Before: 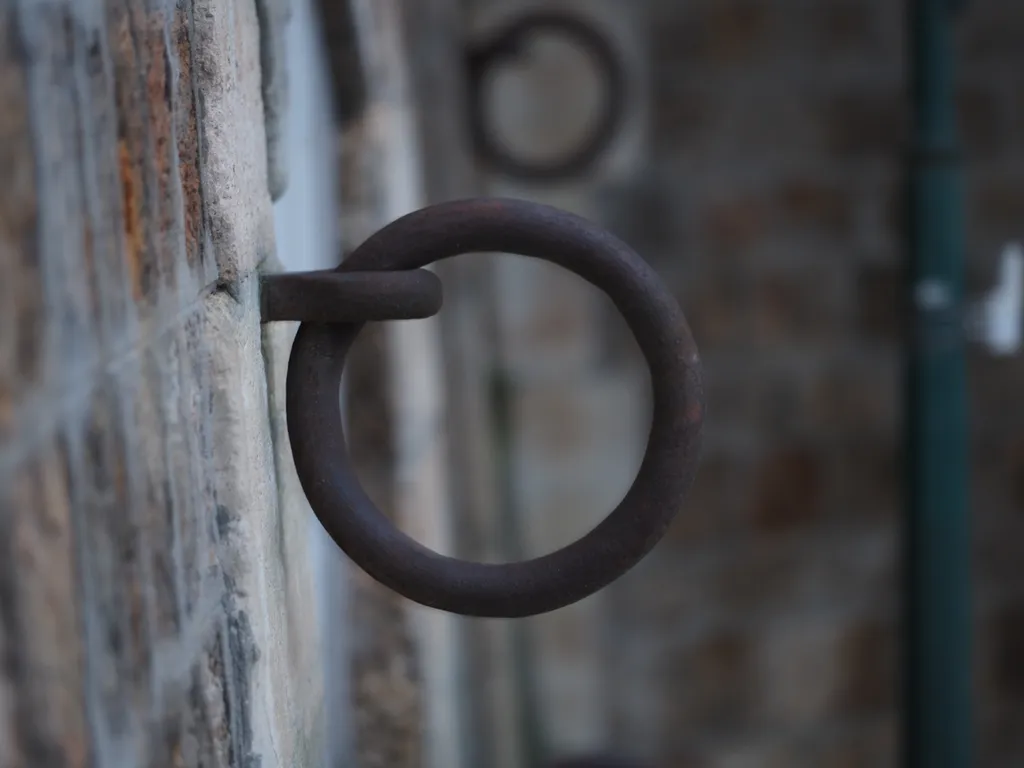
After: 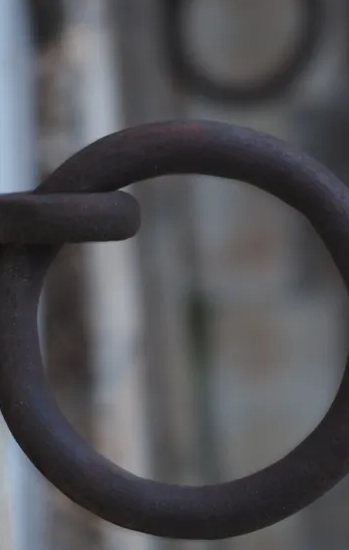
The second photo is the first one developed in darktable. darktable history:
exposure: black level correction -0.001, exposure 0.08 EV, compensate highlight preservation false
crop and rotate: left 29.505%, top 10.241%, right 36.33%, bottom 18.076%
